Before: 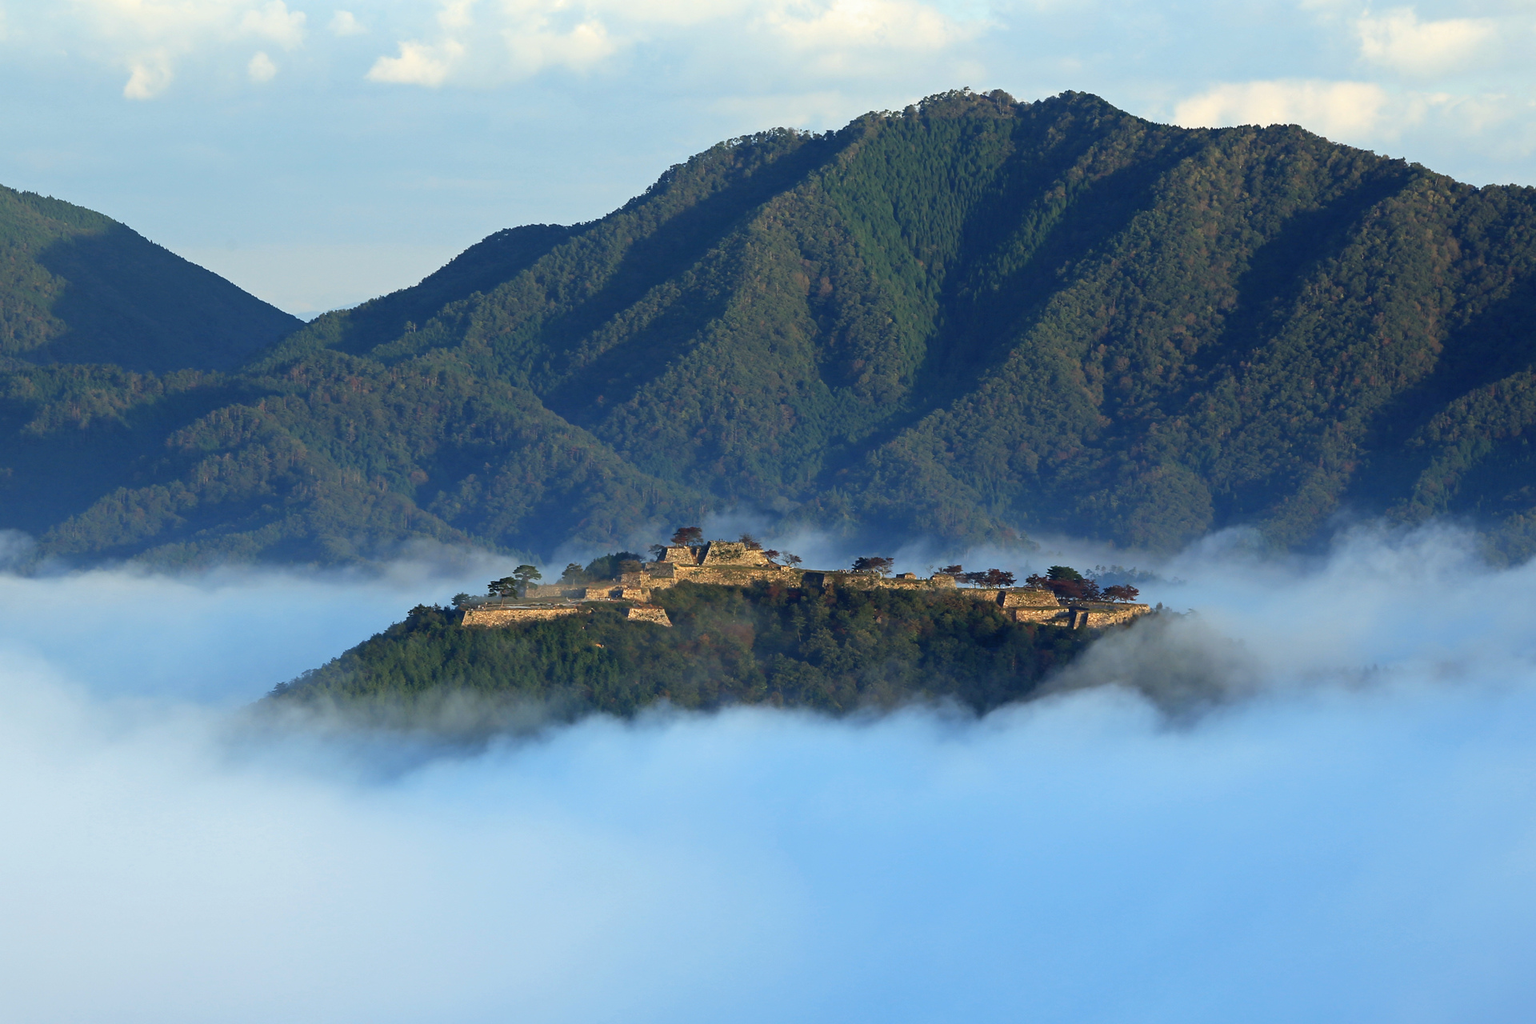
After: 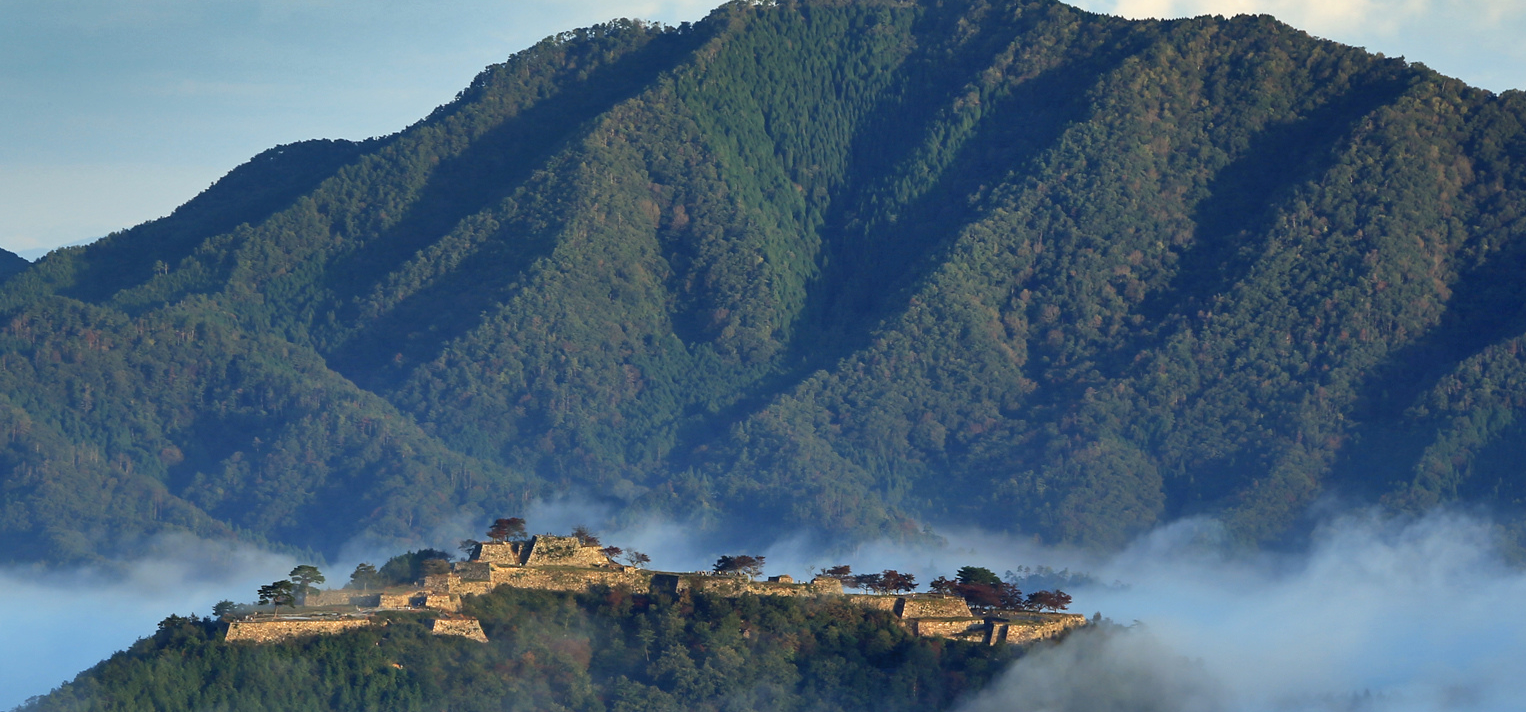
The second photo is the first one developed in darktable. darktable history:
rotate and perspective: crop left 0, crop top 0
shadows and highlights: white point adjustment 0.1, highlights -70, soften with gaussian
crop: left 18.38%, top 11.092%, right 2.134%, bottom 33.217%
